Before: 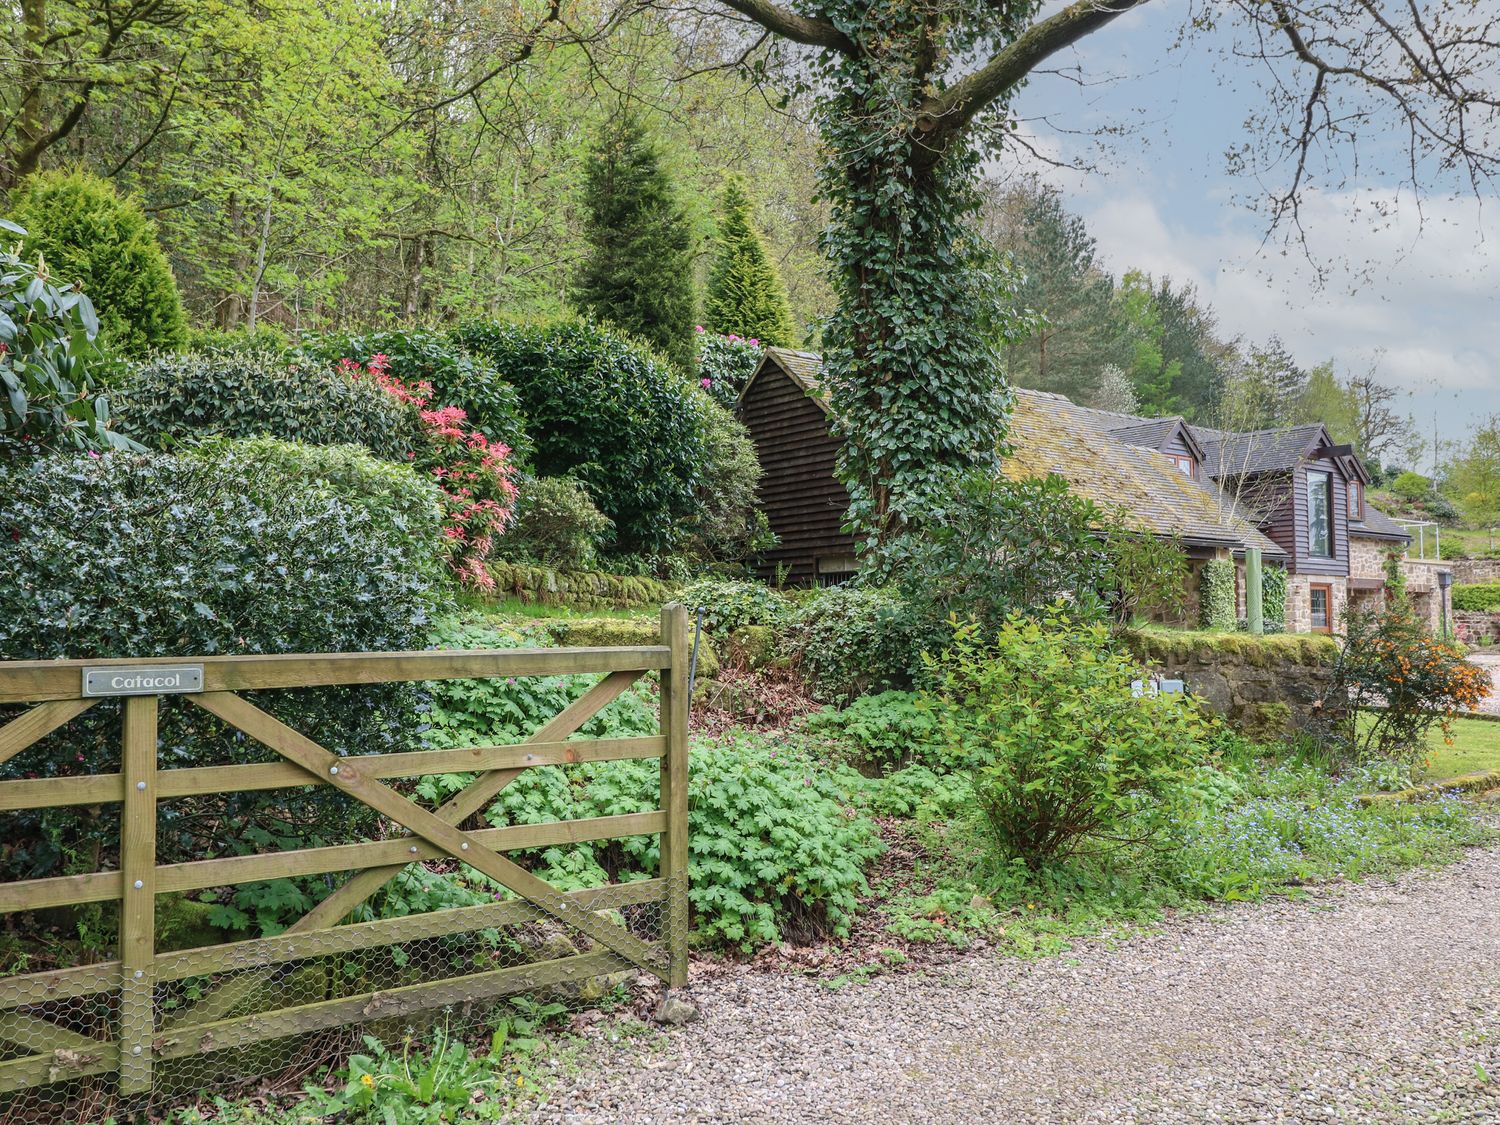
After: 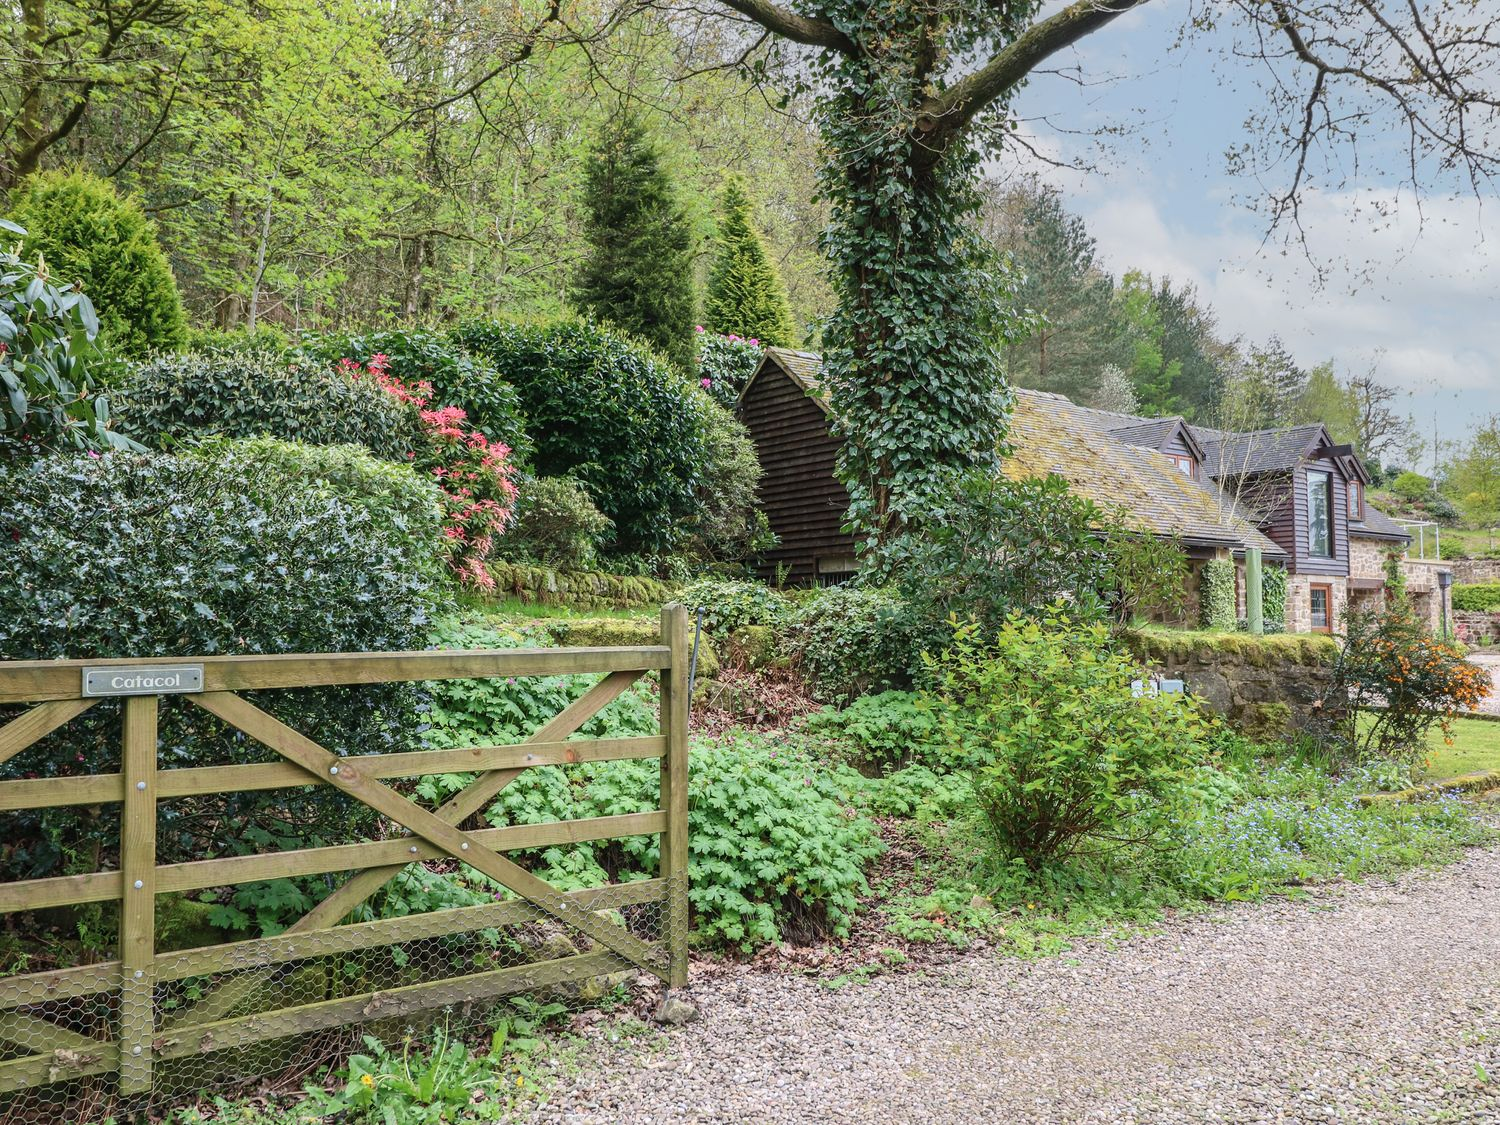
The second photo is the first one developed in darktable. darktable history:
contrast equalizer: y [[0.5 ×6], [0.5 ×6], [0.5, 0.5, 0.501, 0.545, 0.707, 0.863], [0 ×6], [0 ×6]]
contrast brightness saturation: contrast 0.1, brightness 0.02, saturation 0.02
